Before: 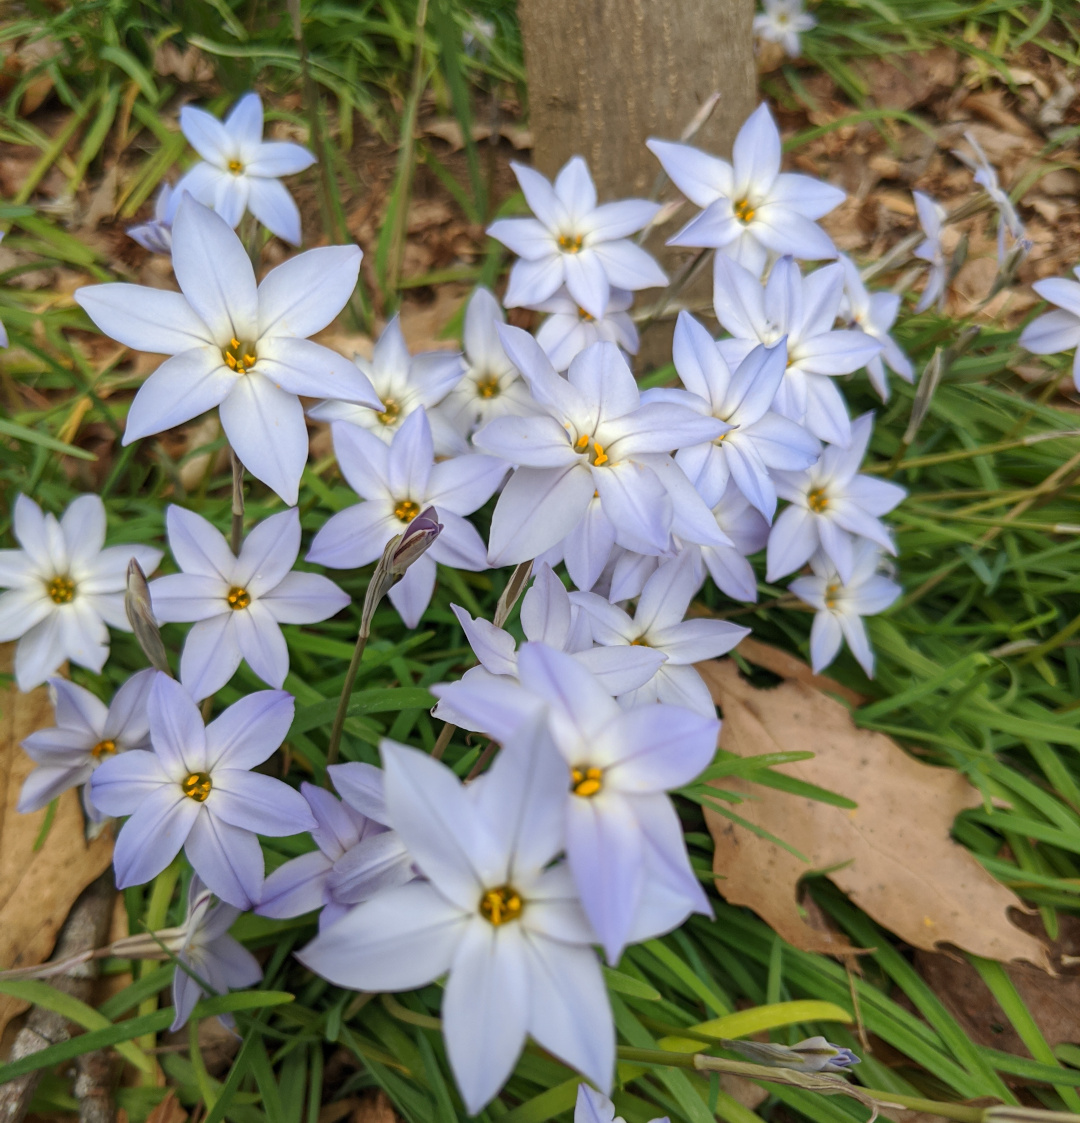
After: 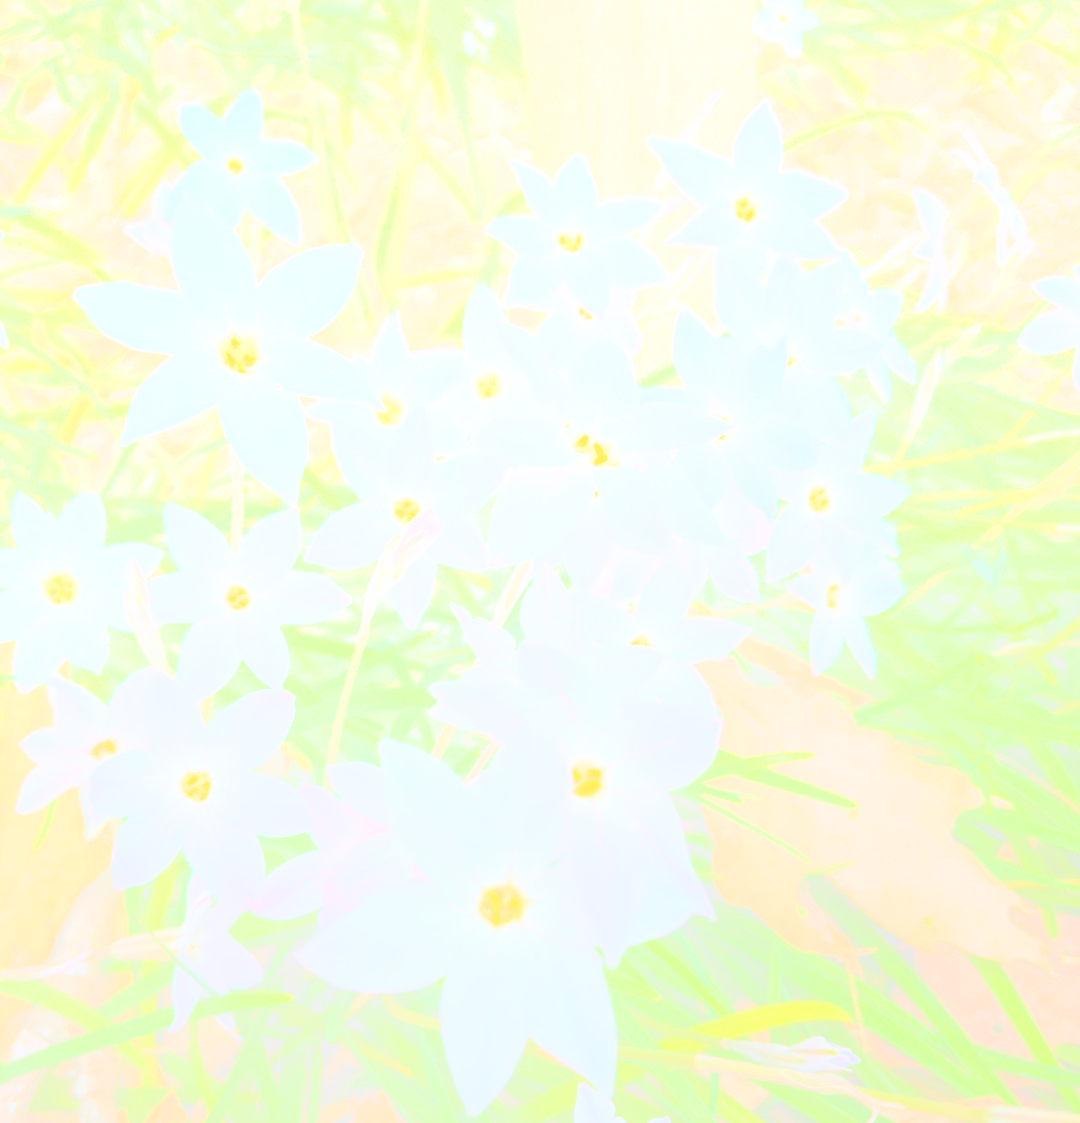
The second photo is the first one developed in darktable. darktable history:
white balance: red 0.967, blue 1.119, emerald 0.756
bloom: size 85%, threshold 5%, strength 85%
